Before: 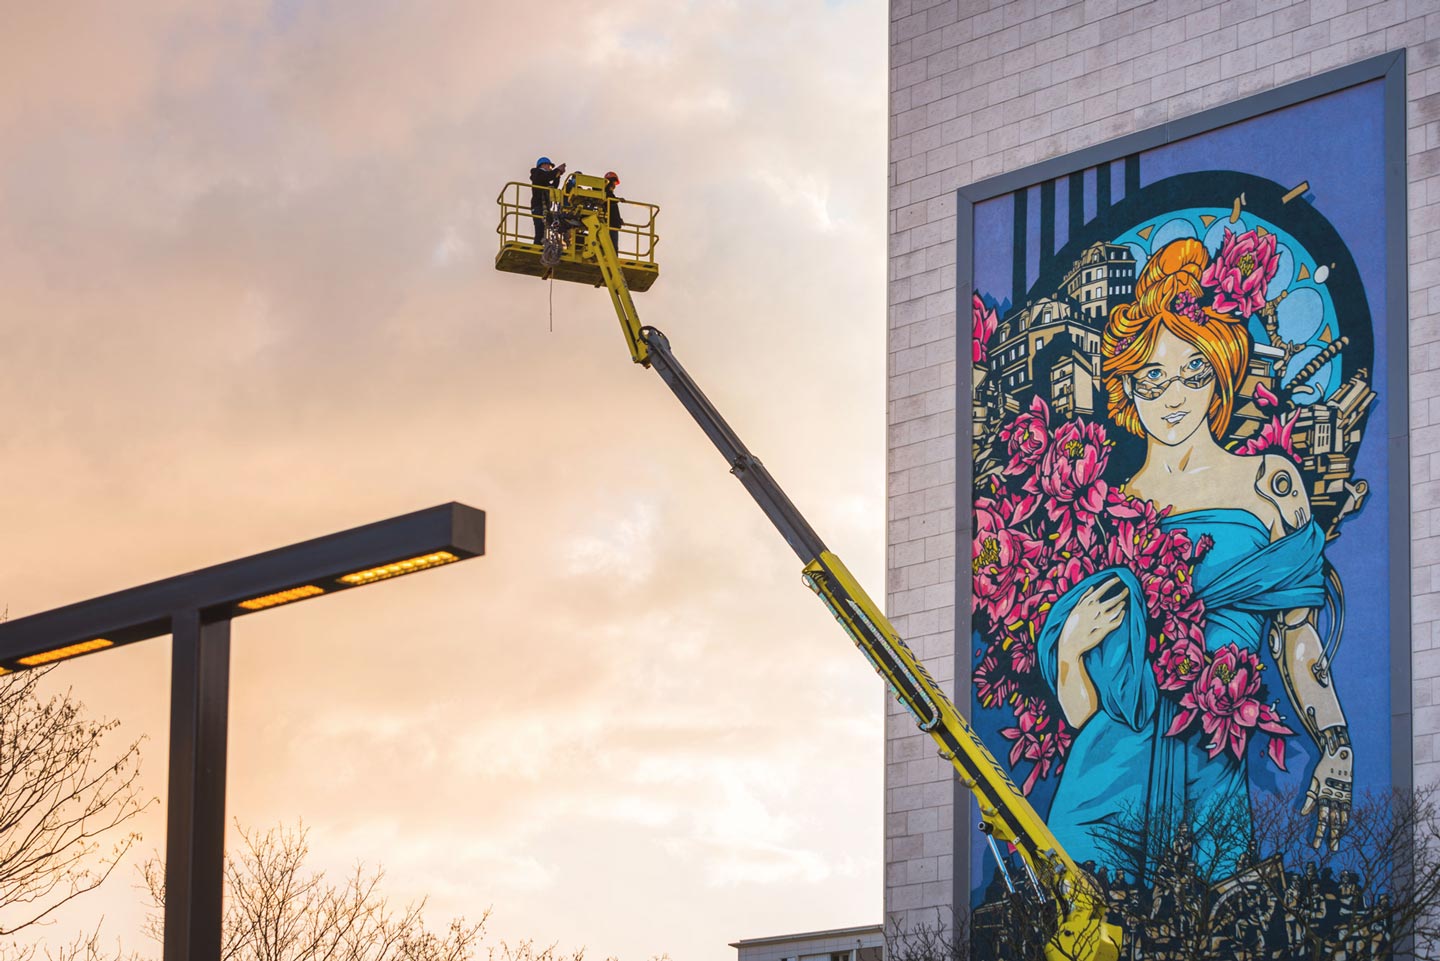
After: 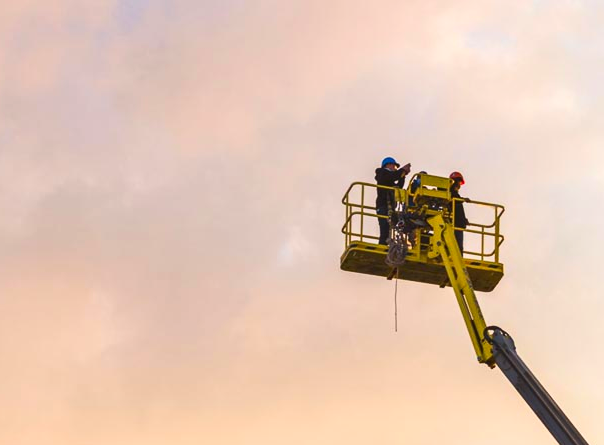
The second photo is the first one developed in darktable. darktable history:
crop and rotate: left 10.817%, top 0.062%, right 47.194%, bottom 53.626%
contrast brightness saturation: contrast 0.2, brightness 0.16, saturation 0.22
shadows and highlights: shadows 35, highlights -35, soften with gaussian
